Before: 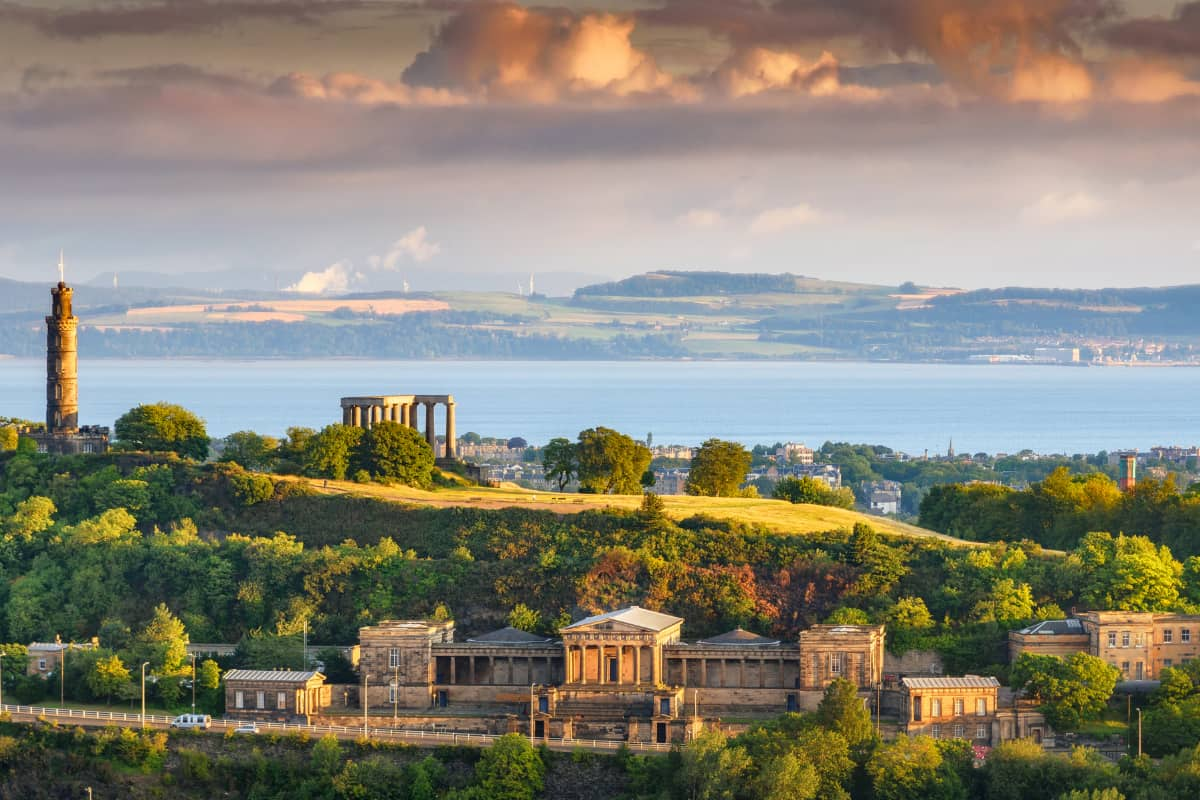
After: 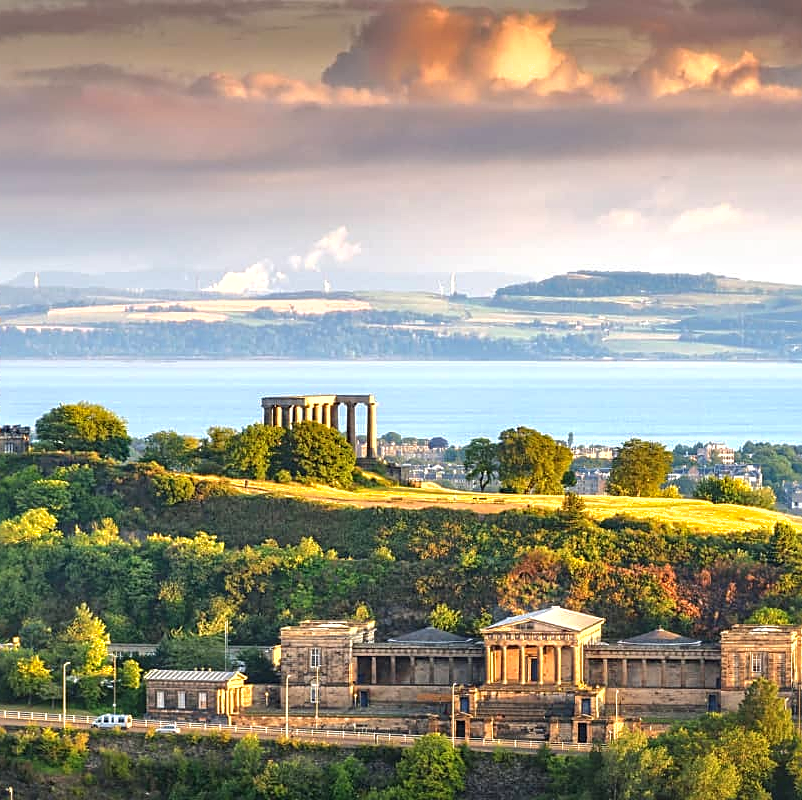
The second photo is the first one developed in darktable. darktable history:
shadows and highlights: shadows 9.73, white point adjustment 0.847, highlights -40.41
crop and rotate: left 6.66%, right 26.479%
contrast equalizer: y [[0.5, 0.502, 0.506, 0.511, 0.52, 0.537], [0.5 ×6], [0.505, 0.509, 0.518, 0.534, 0.553, 0.561], [0 ×6], [0 ×6]]
exposure: black level correction -0.002, exposure 0.53 EV, compensate highlight preservation false
sharpen: on, module defaults
